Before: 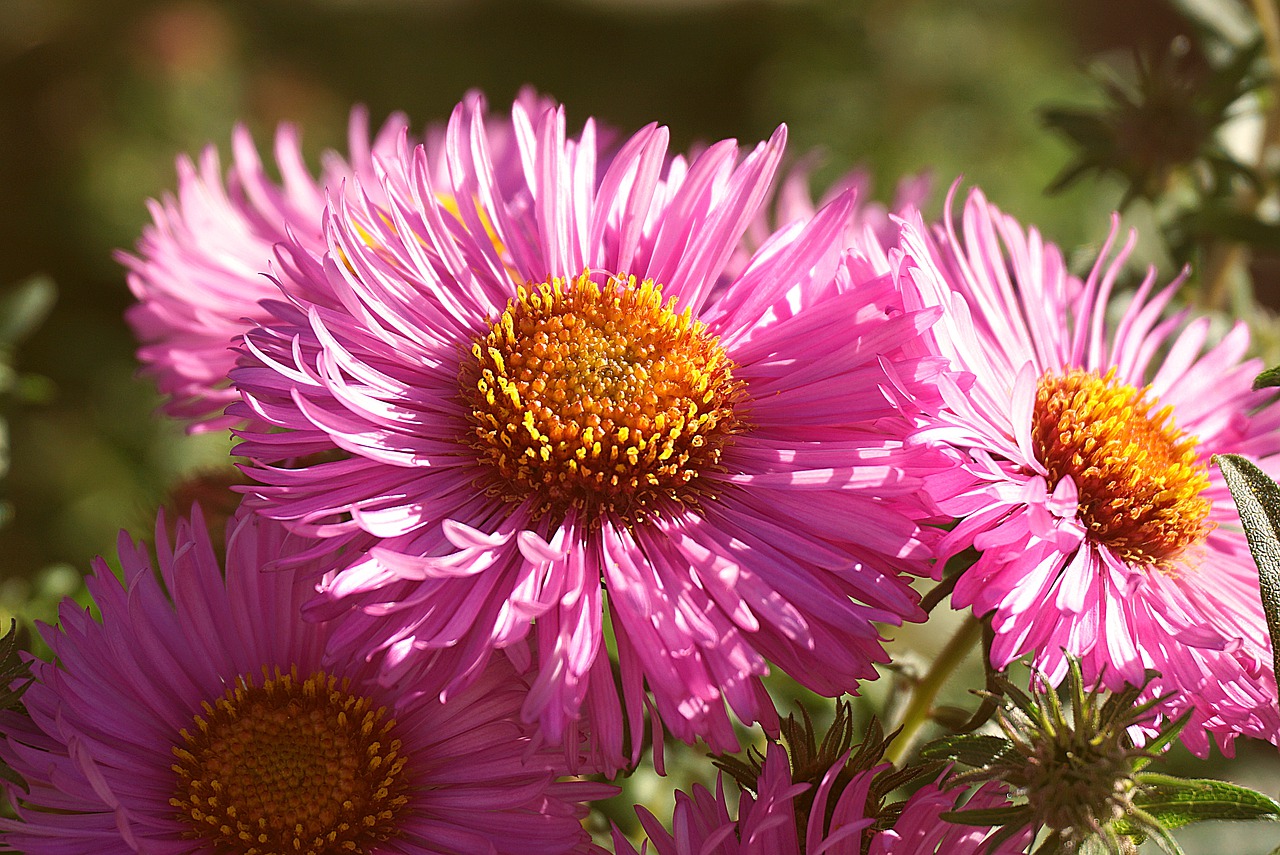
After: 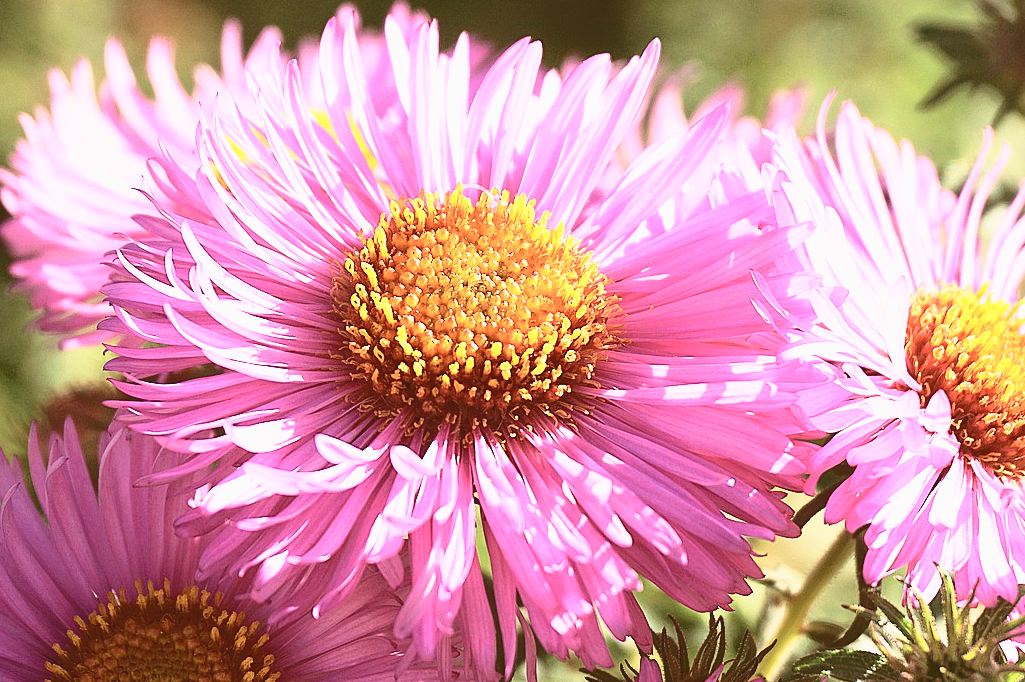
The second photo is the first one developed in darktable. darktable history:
tone curve: curves: ch0 [(0, 0) (0.003, 0.037) (0.011, 0.061) (0.025, 0.104) (0.044, 0.145) (0.069, 0.145) (0.1, 0.127) (0.136, 0.175) (0.177, 0.207) (0.224, 0.252) (0.277, 0.341) (0.335, 0.446) (0.399, 0.554) (0.468, 0.658) (0.543, 0.757) (0.623, 0.843) (0.709, 0.919) (0.801, 0.958) (0.898, 0.975) (1, 1)], color space Lab, independent channels, preserve colors none
base curve: curves: ch0 [(0, 0) (0.088, 0.125) (0.176, 0.251) (0.354, 0.501) (0.613, 0.749) (1, 0.877)], preserve colors none
crop and rotate: left 9.933%, top 9.963%, right 9.984%, bottom 10.238%
